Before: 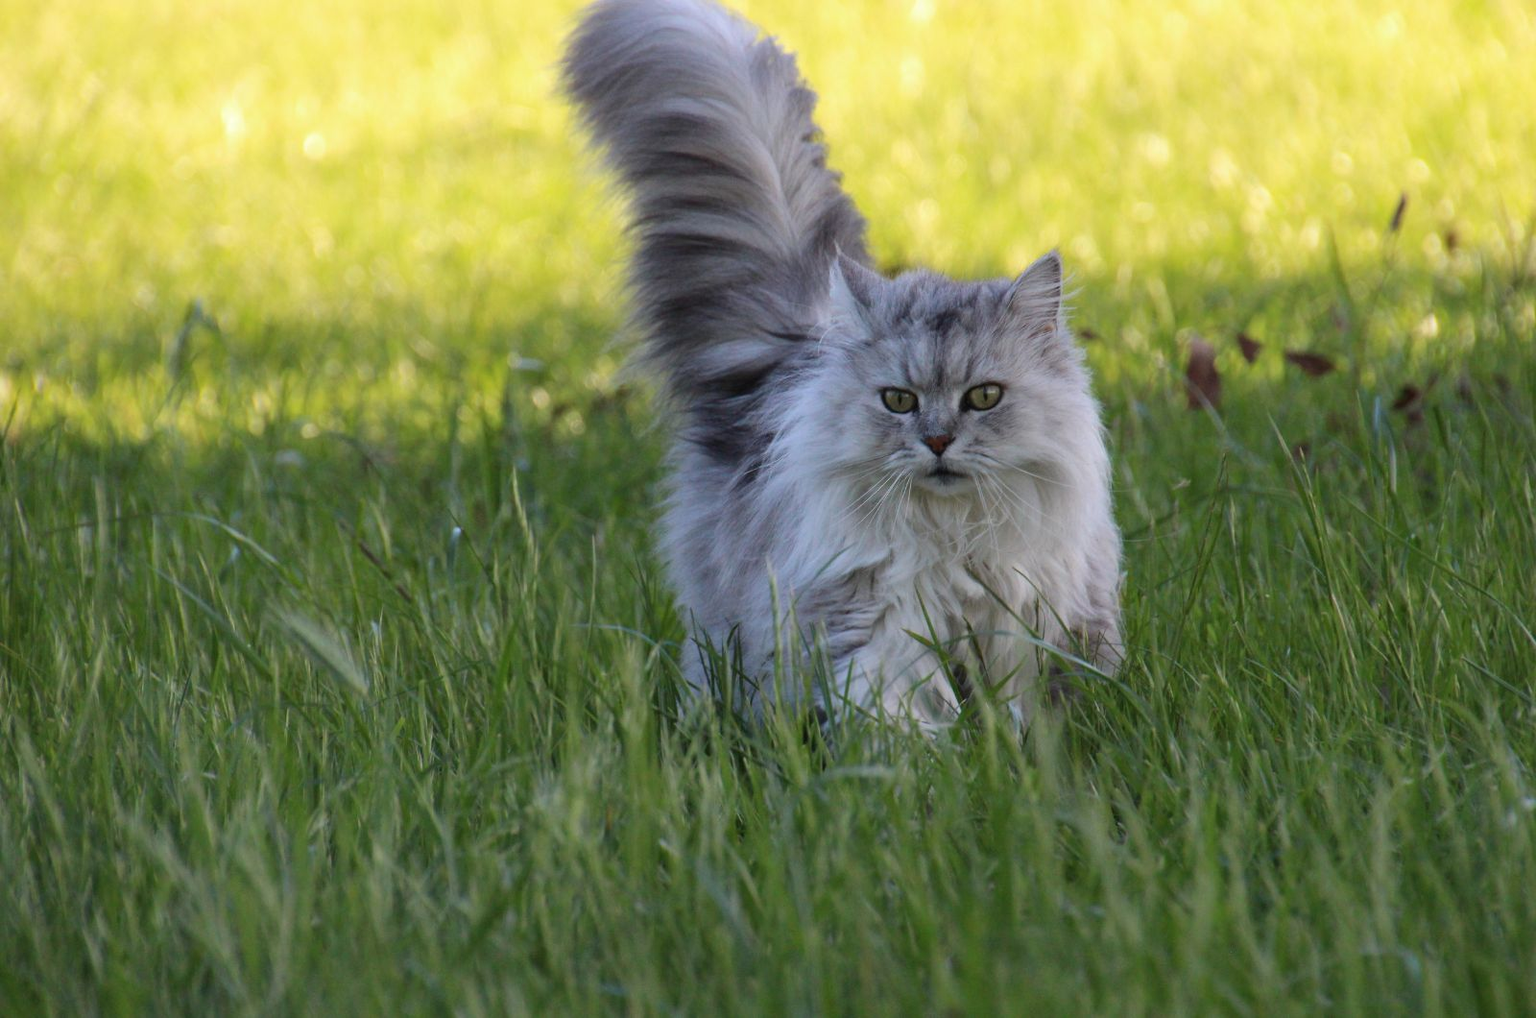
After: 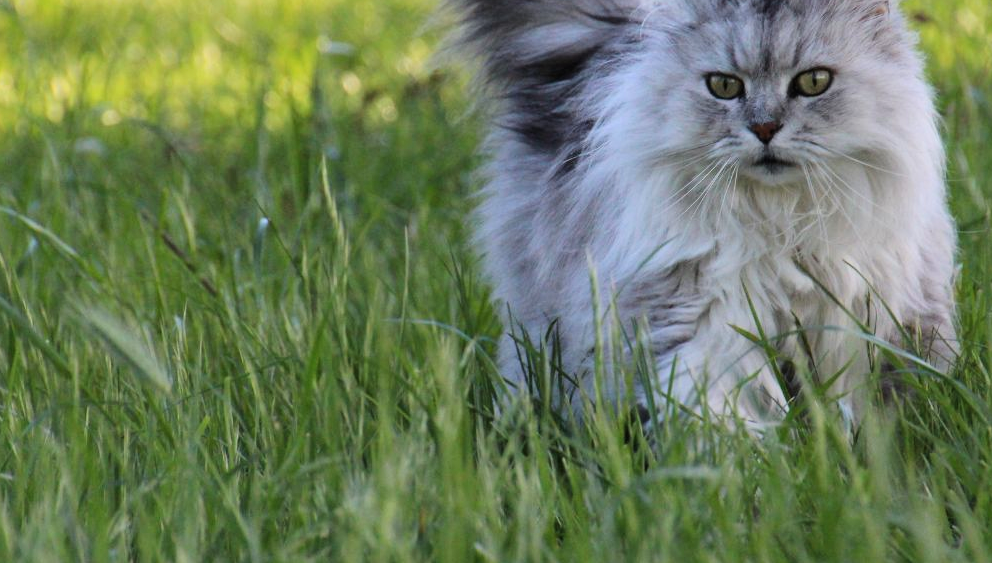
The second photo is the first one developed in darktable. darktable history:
tone curve: curves: ch0 [(0, 0) (0.004, 0.001) (0.133, 0.112) (0.325, 0.362) (0.832, 0.893) (1, 1)], color space Lab, linked channels, preserve colors none
crop: left 13.312%, top 31.28%, right 24.627%, bottom 15.582%
